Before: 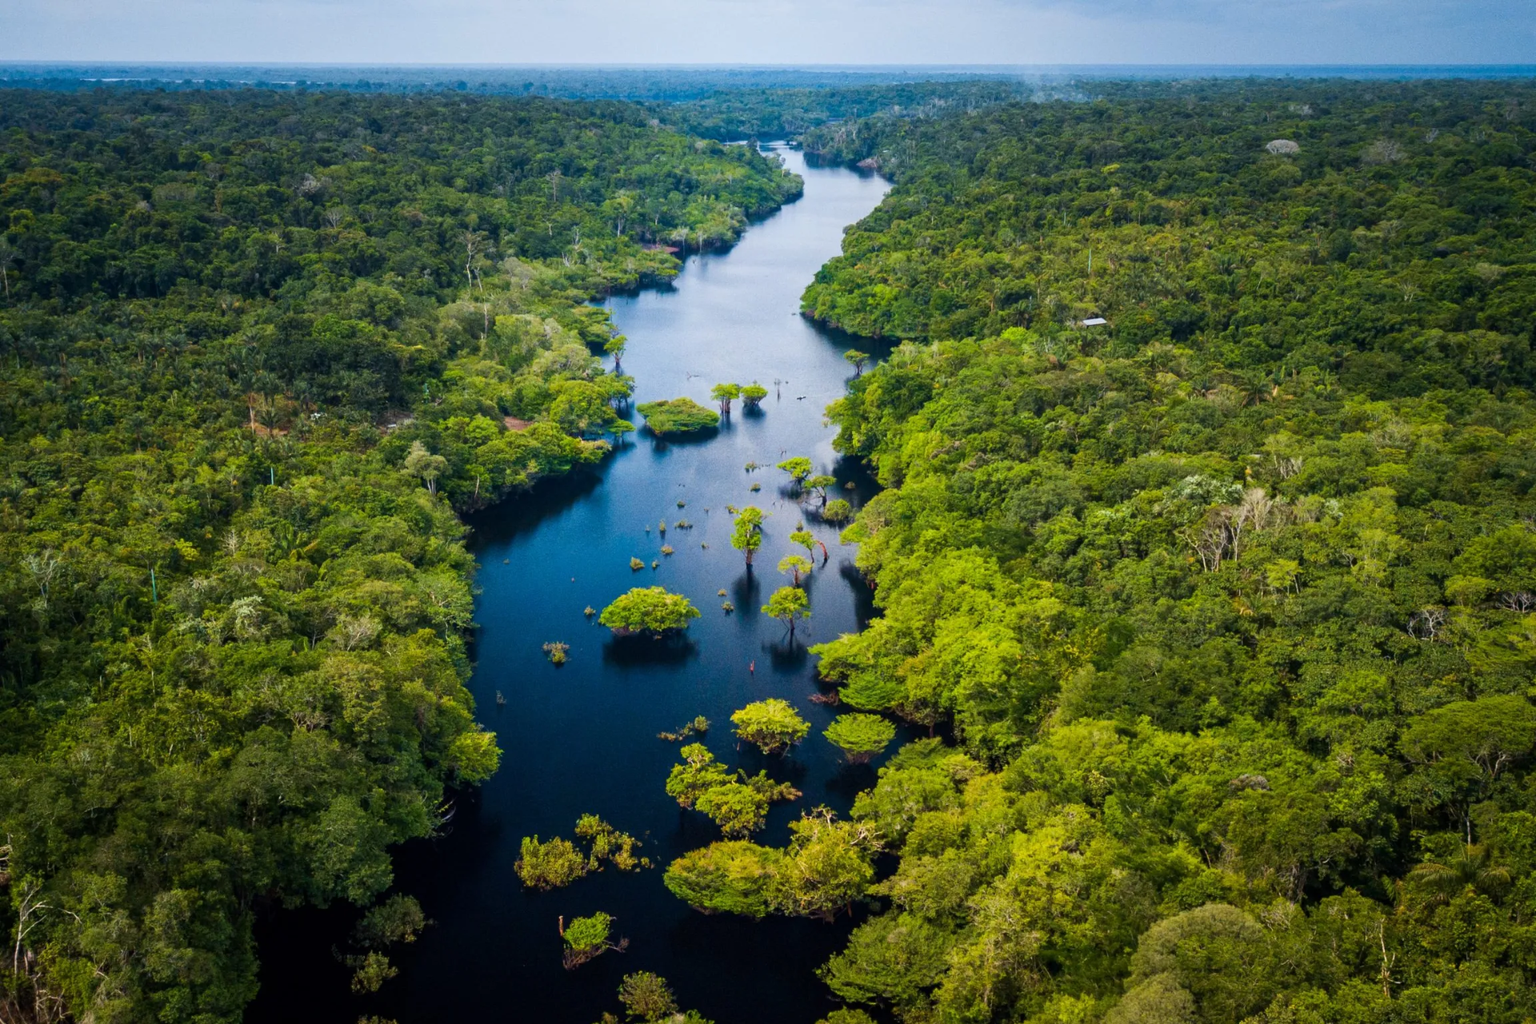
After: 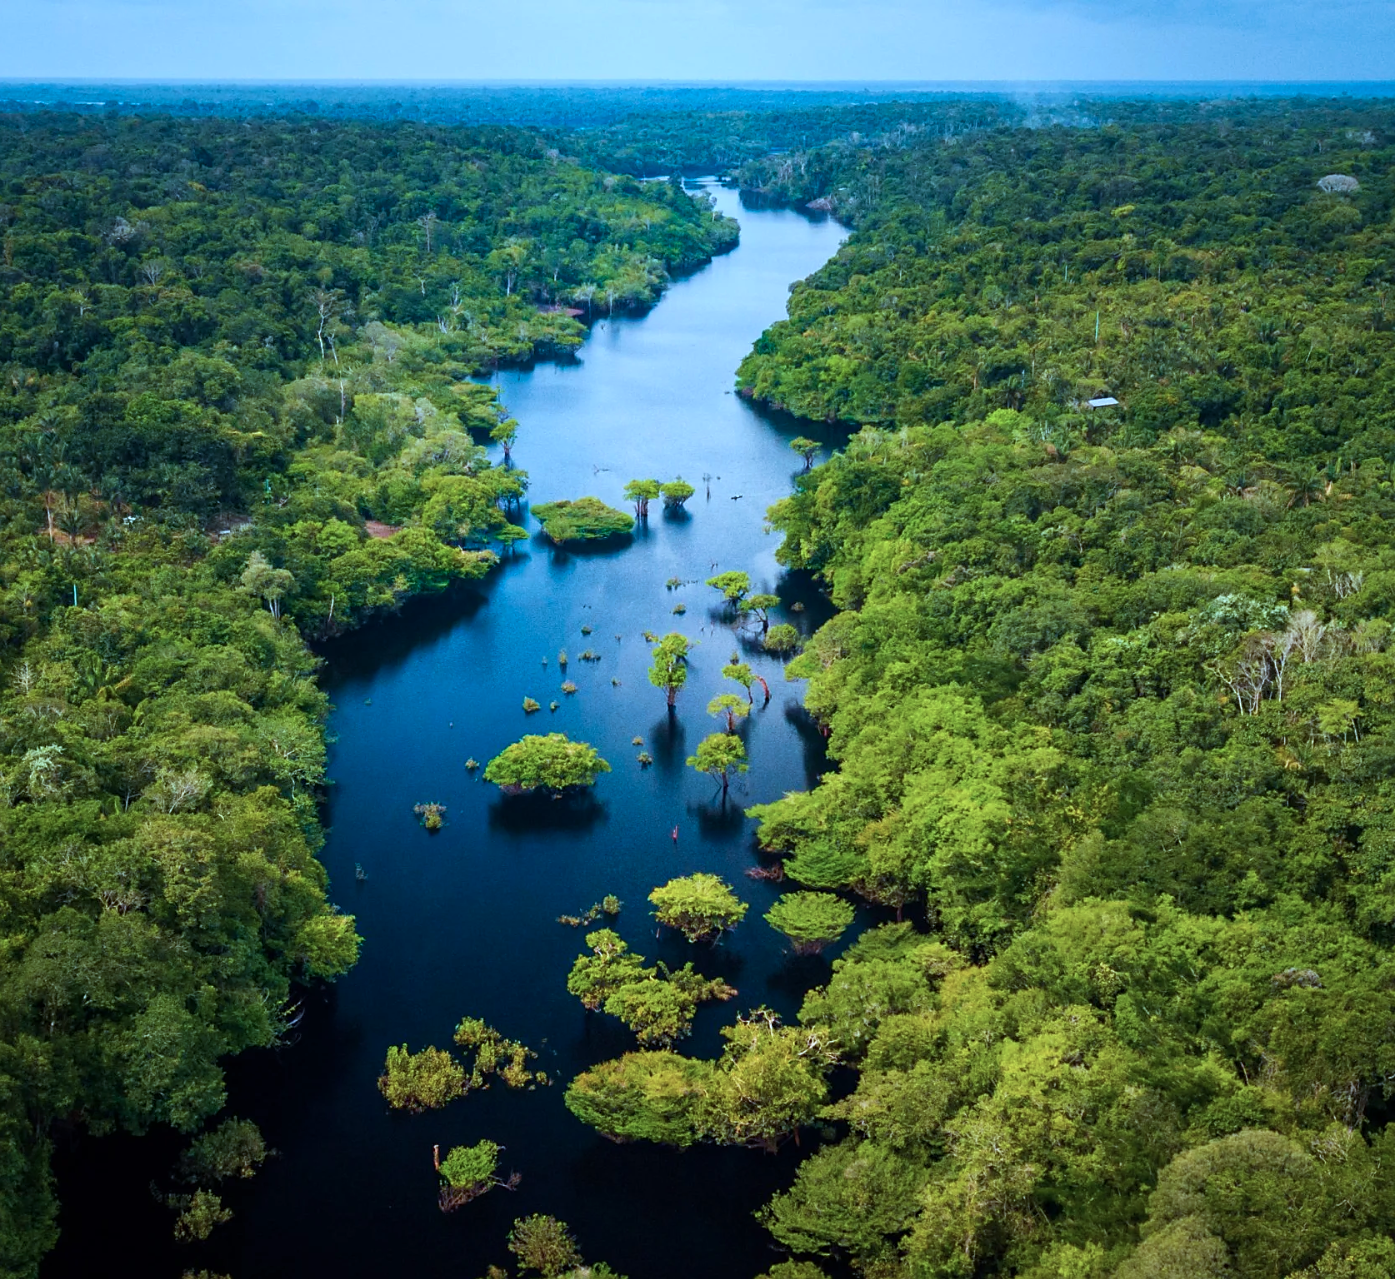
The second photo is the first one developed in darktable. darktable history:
sharpen: radius 1.514, amount 0.364, threshold 1.47
crop: left 13.853%, top 0%, right 13.475%
color correction: highlights a* -8.73, highlights b* -22.83
velvia: strength 17.07%
